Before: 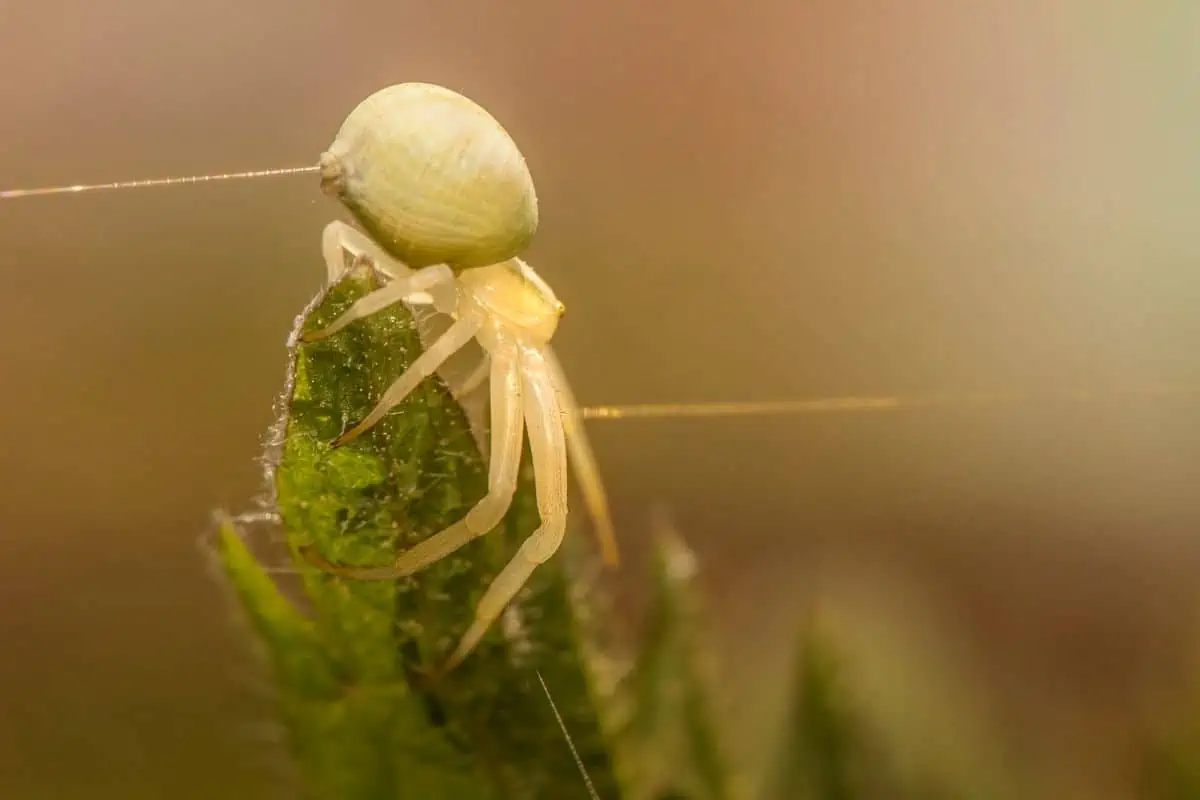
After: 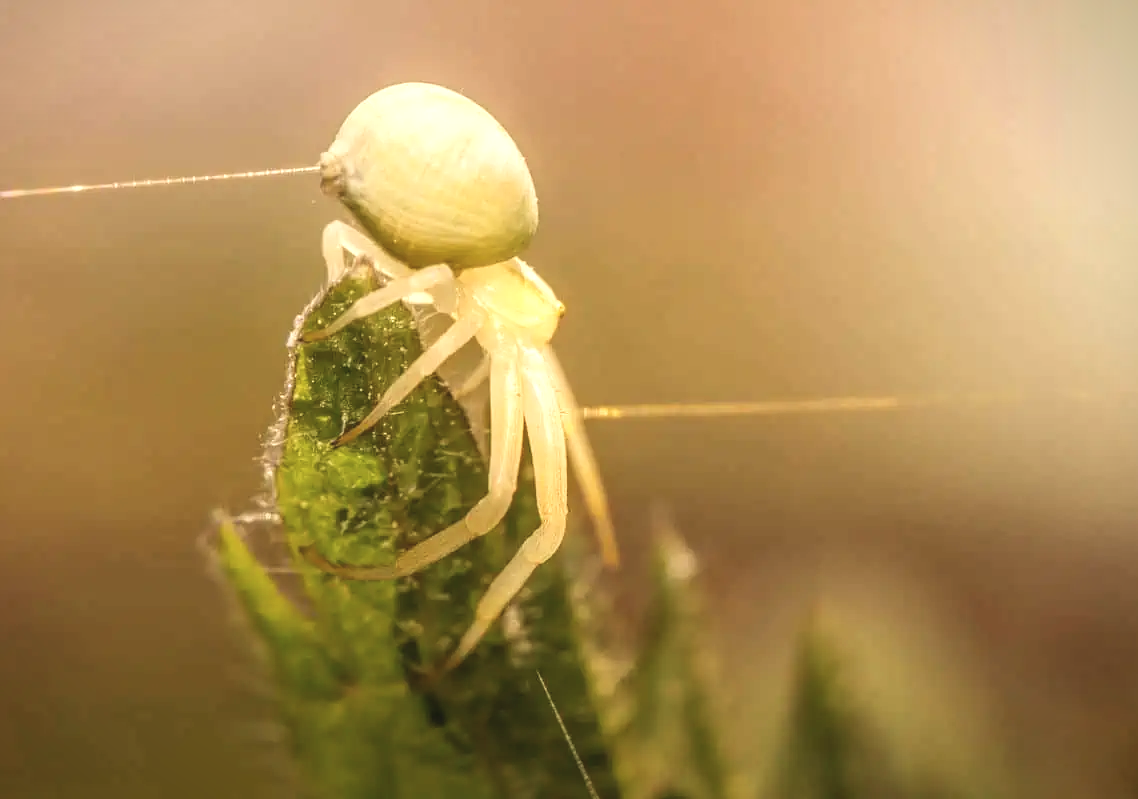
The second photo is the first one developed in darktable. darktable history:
color correction: highlights a* 2.75, highlights b* 5, shadows a* -2.04, shadows b* -4.84, saturation 0.8
crop and rotate: right 5.167%
white balance: emerald 1
exposure: black level correction 0, exposure 0.6 EV, compensate exposure bias true, compensate highlight preservation false
tone curve: curves: ch0 [(0, 0) (0.08, 0.06) (0.17, 0.14) (0.5, 0.5) (0.83, 0.86) (0.92, 0.94) (1, 1)], preserve colors none
vignetting: fall-off start 97.23%, saturation -0.024, center (-0.033, -0.042), width/height ratio 1.179, unbound false
